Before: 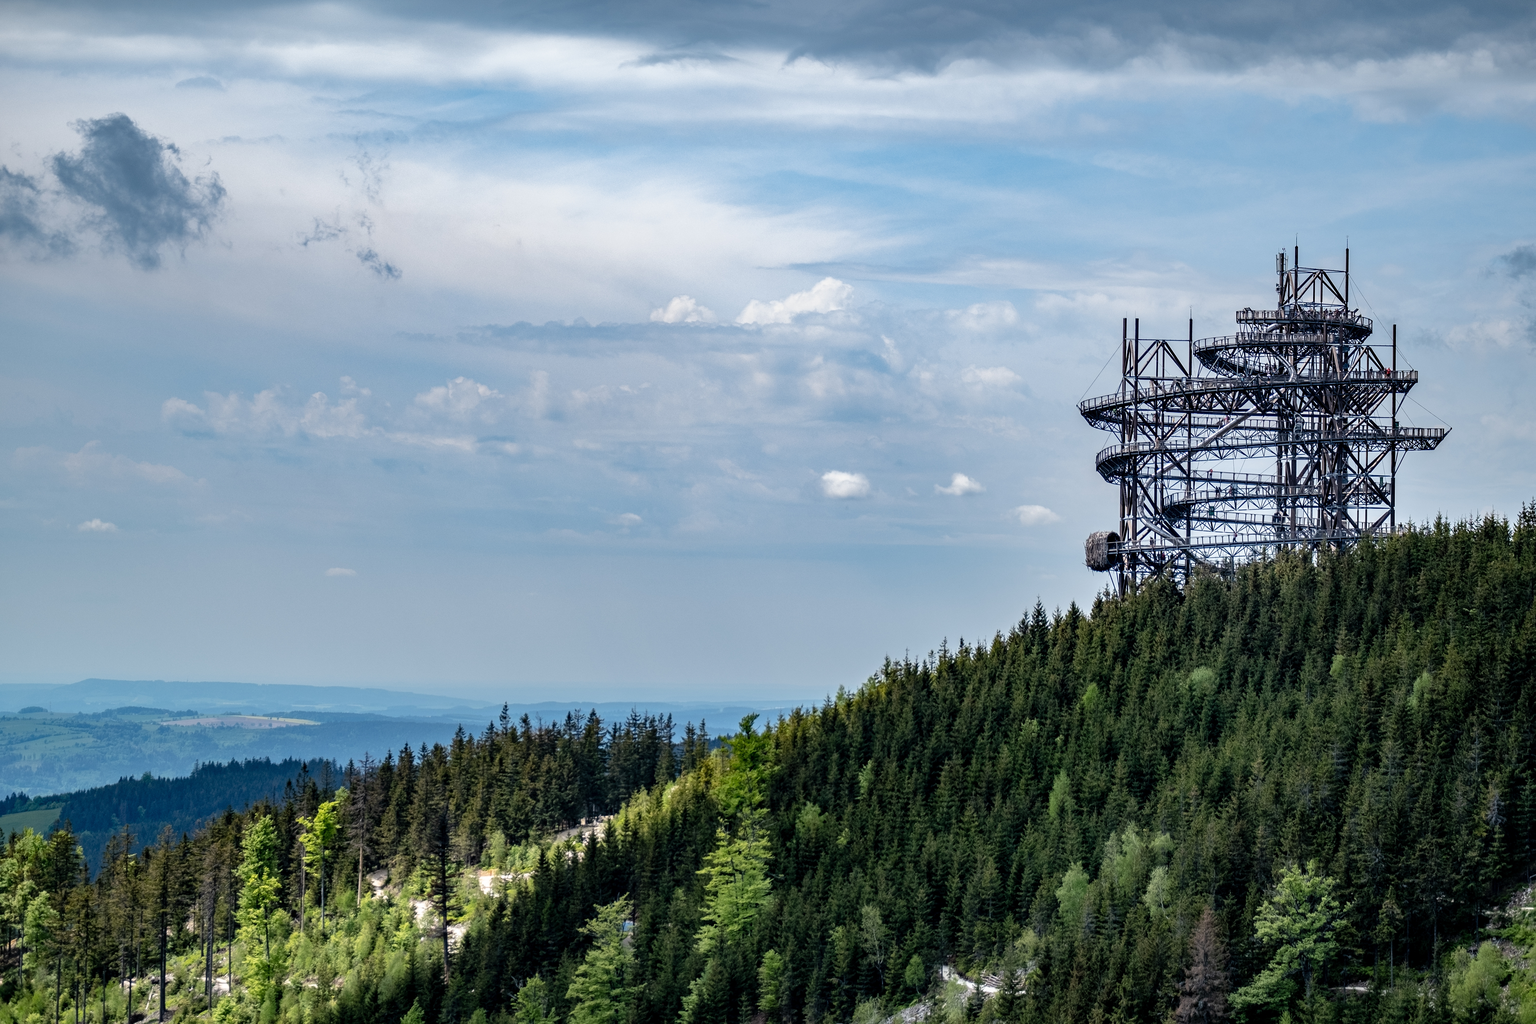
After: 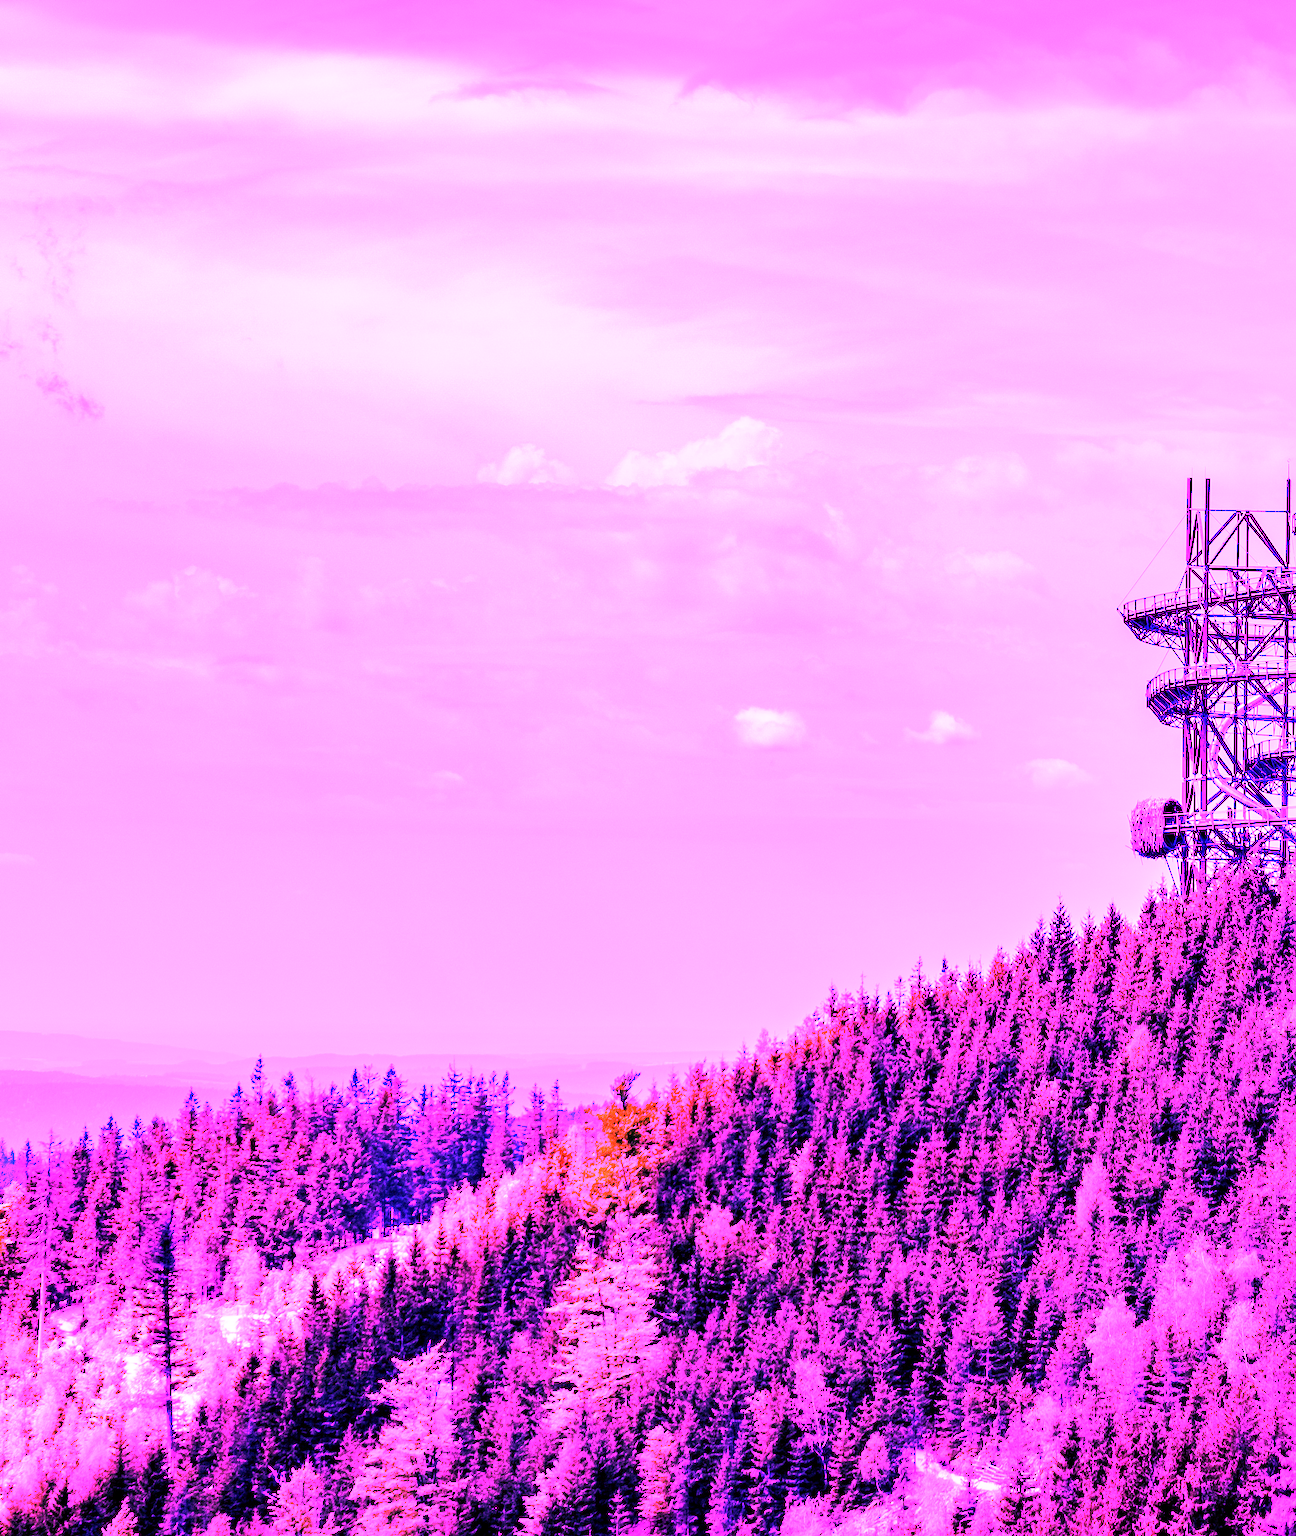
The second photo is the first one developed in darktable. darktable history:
crop: left 21.674%, right 22.086%
white balance: red 8, blue 8
